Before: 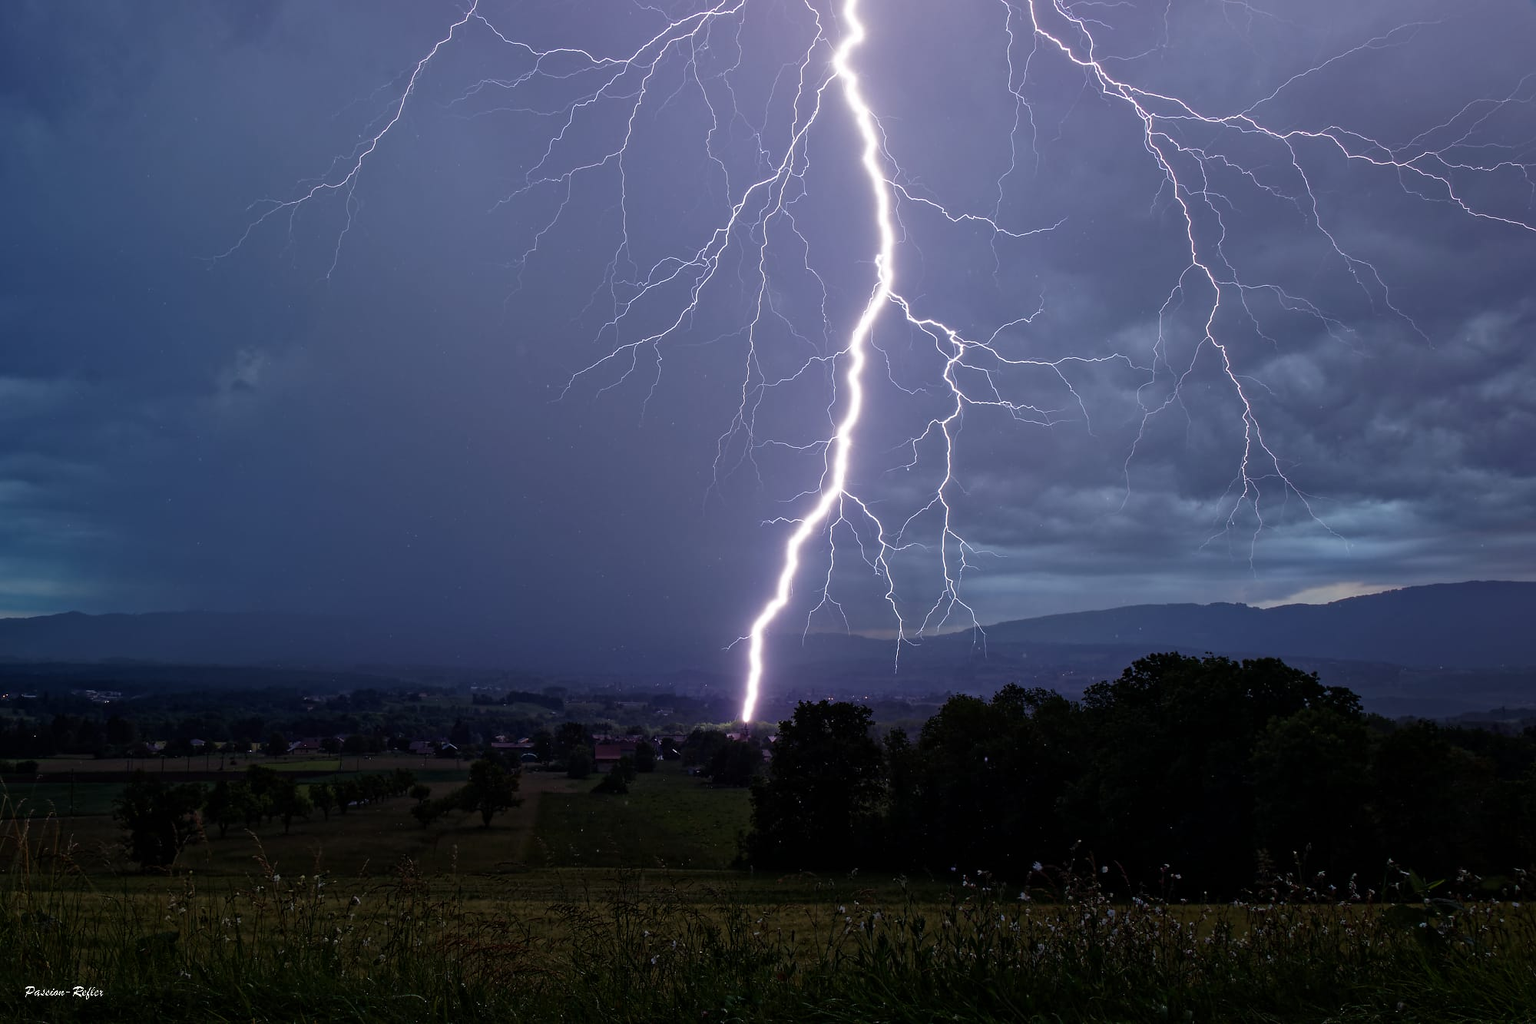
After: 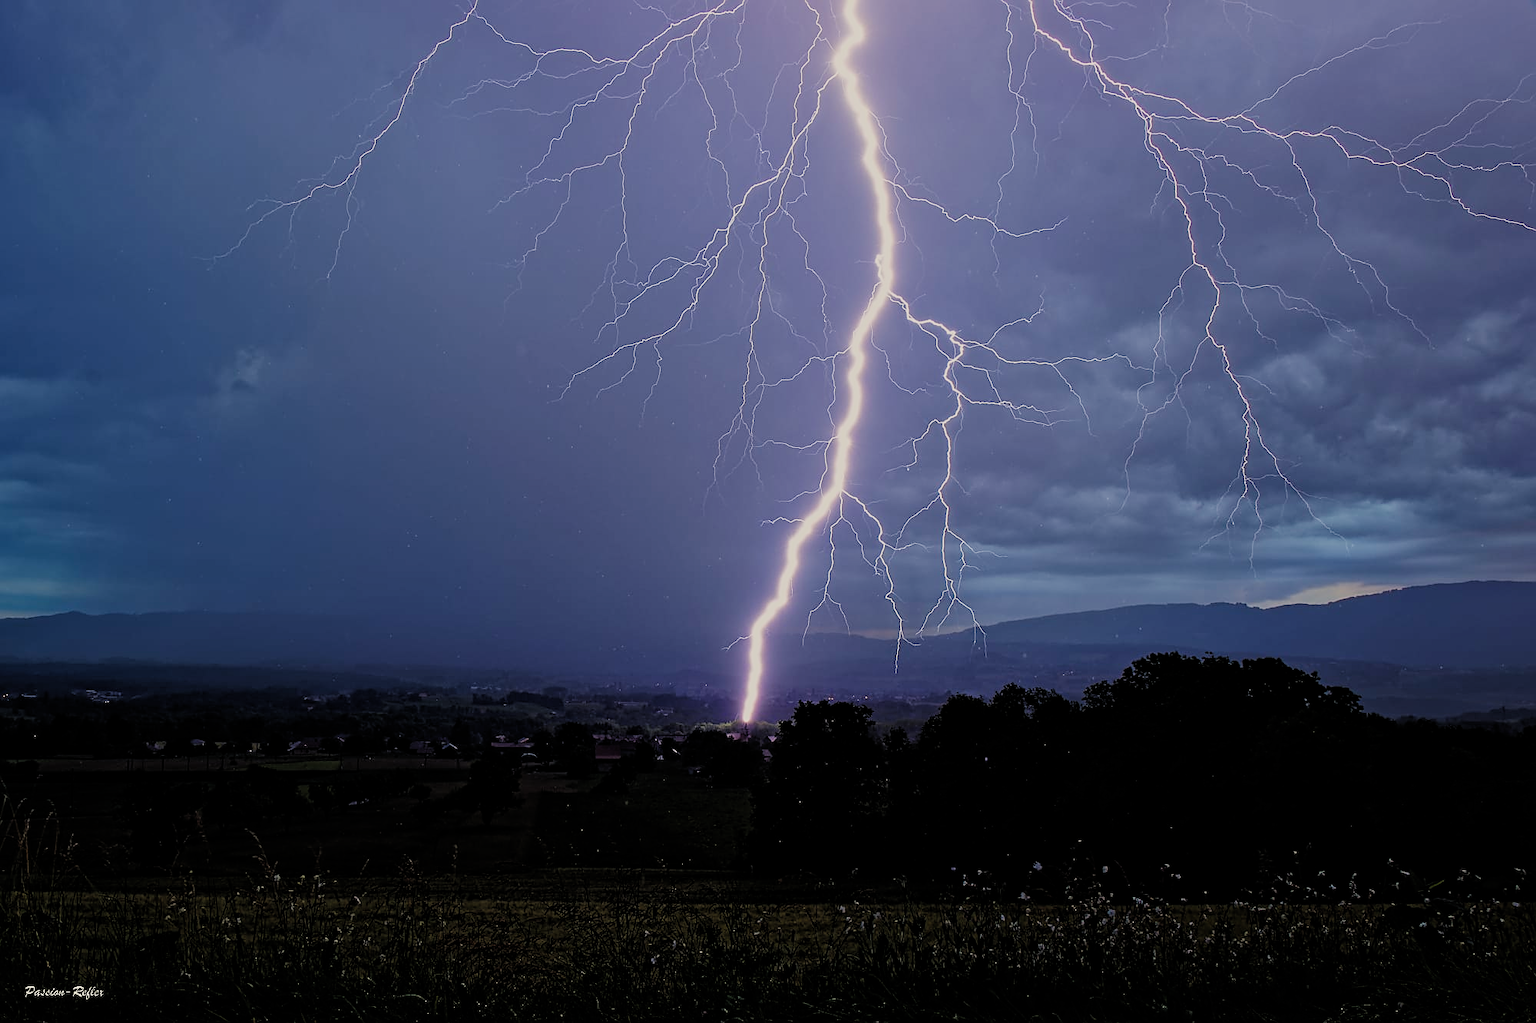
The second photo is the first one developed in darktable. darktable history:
filmic rgb: black relative exposure -7.11 EV, white relative exposure 5.39 EV, hardness 3.02, color science v4 (2020)
local contrast: mode bilateral grid, contrast 10, coarseness 24, detail 115%, midtone range 0.2
sharpen: amount 0.498
color balance rgb: highlights gain › chroma 3.049%, highlights gain › hue 77.45°, perceptual saturation grading › global saturation 18.786%, global vibrance 20.759%
